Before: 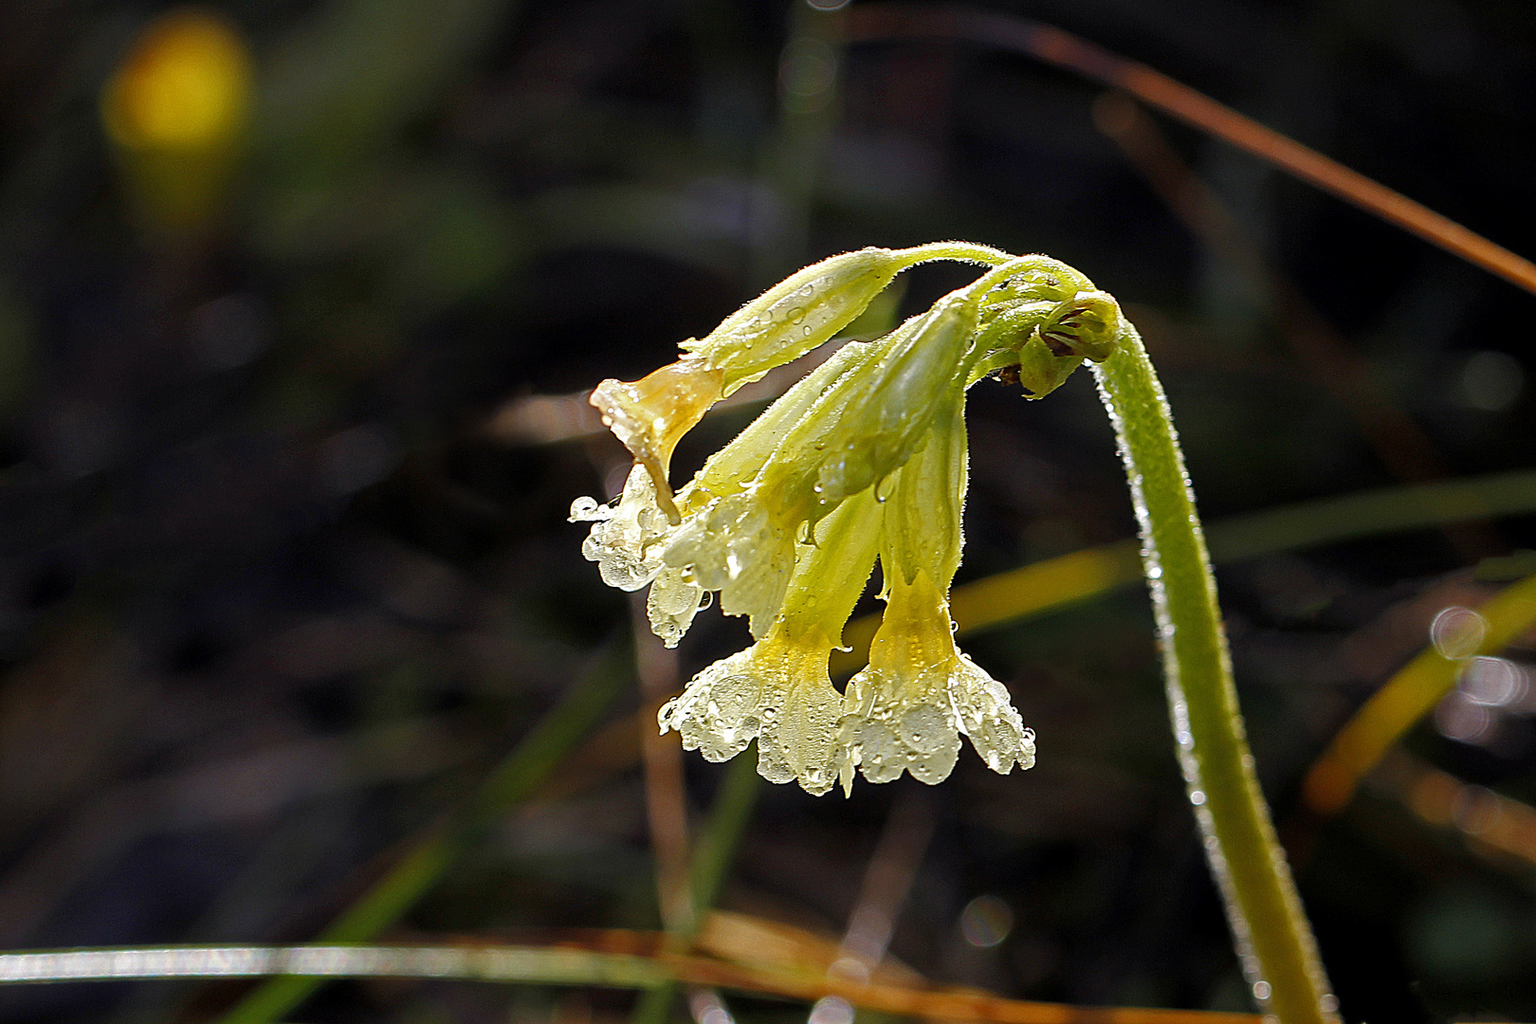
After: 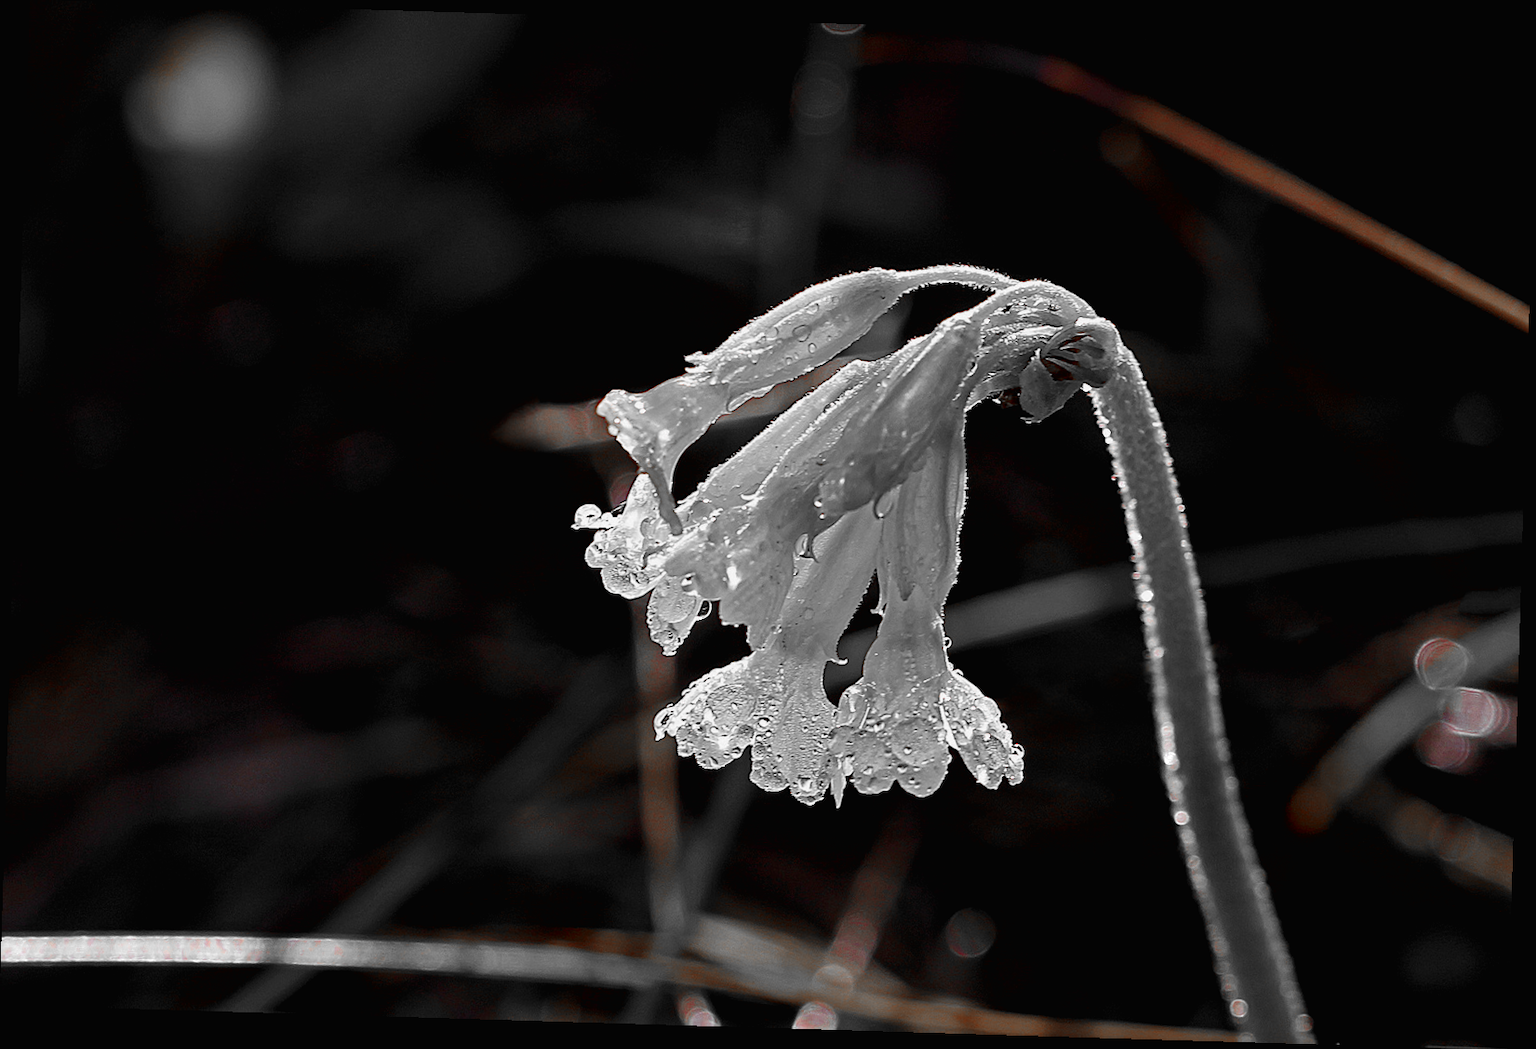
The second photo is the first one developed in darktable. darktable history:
tone curve: curves: ch0 [(0.016, 0.011) (0.204, 0.146) (0.515, 0.476) (0.78, 0.795) (1, 0.981)], color space Lab, linked channels, preserve colors none
filmic rgb: middle gray luminance 18.42%, black relative exposure -11.45 EV, white relative exposure 2.55 EV, threshold 6 EV, target black luminance 0%, hardness 8.41, latitude 99%, contrast 1.084, shadows ↔ highlights balance 0.505%, add noise in highlights 0, preserve chrominance max RGB, color science v3 (2019), use custom middle-gray values true, iterations of high-quality reconstruction 0, contrast in highlights soft, enable highlight reconstruction true
color zones: curves: ch0 [(0, 0.352) (0.143, 0.407) (0.286, 0.386) (0.429, 0.431) (0.571, 0.829) (0.714, 0.853) (0.857, 0.833) (1, 0.352)]; ch1 [(0, 0.604) (0.072, 0.726) (0.096, 0.608) (0.205, 0.007) (0.571, -0.006) (0.839, -0.013) (0.857, -0.012) (1, 0.604)]
rotate and perspective: rotation 1.72°, automatic cropping off
